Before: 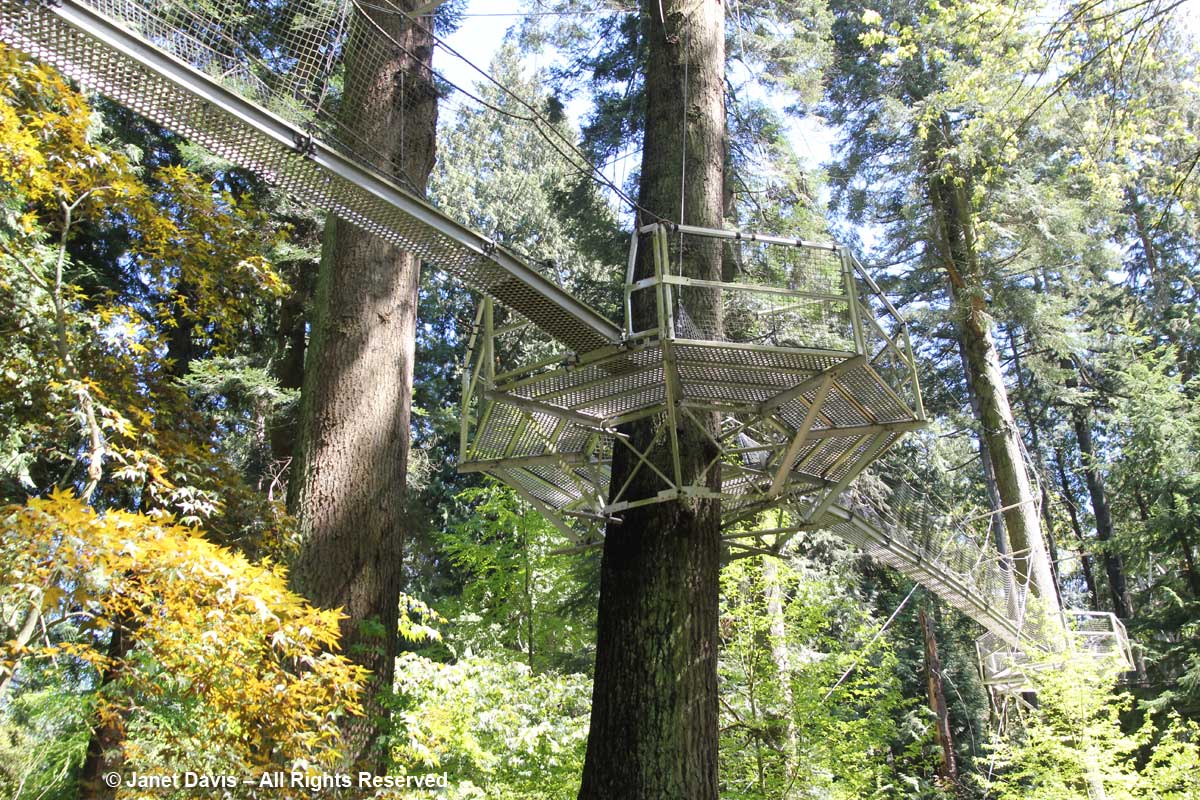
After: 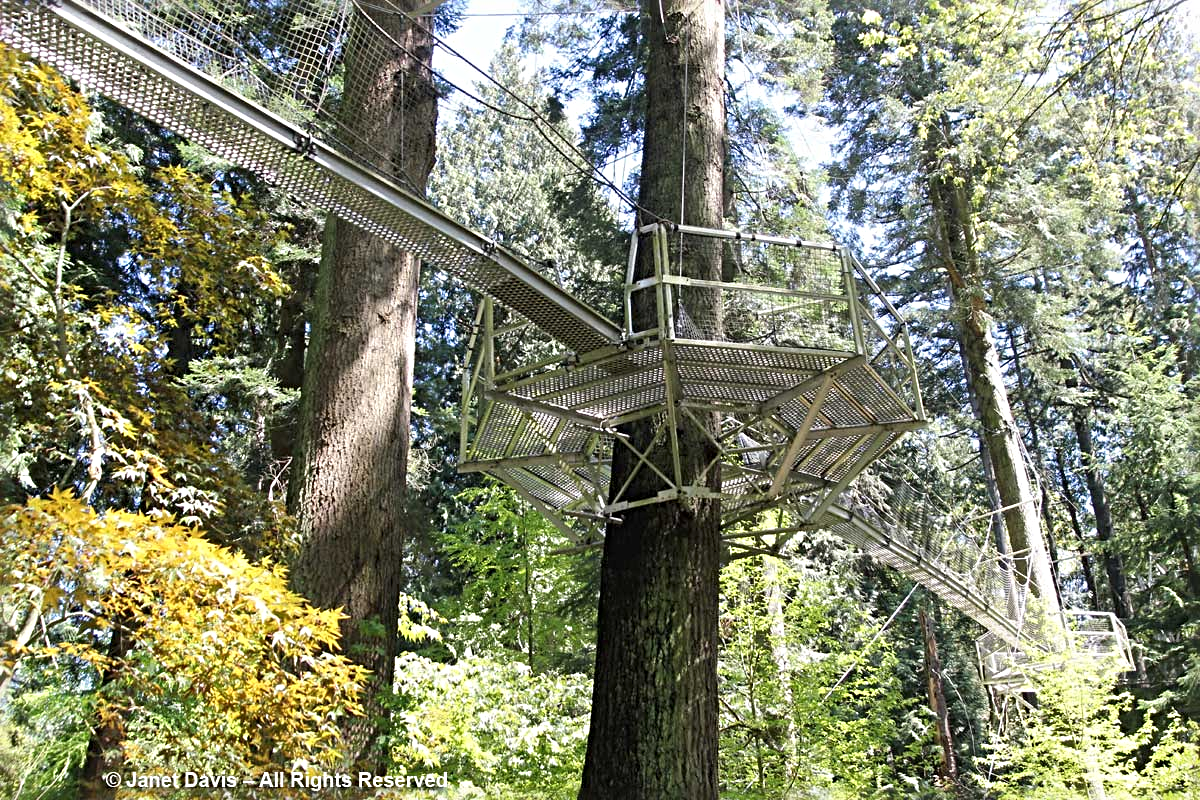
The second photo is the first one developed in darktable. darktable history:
sharpen: radius 4.883
exposure: compensate highlight preservation false
